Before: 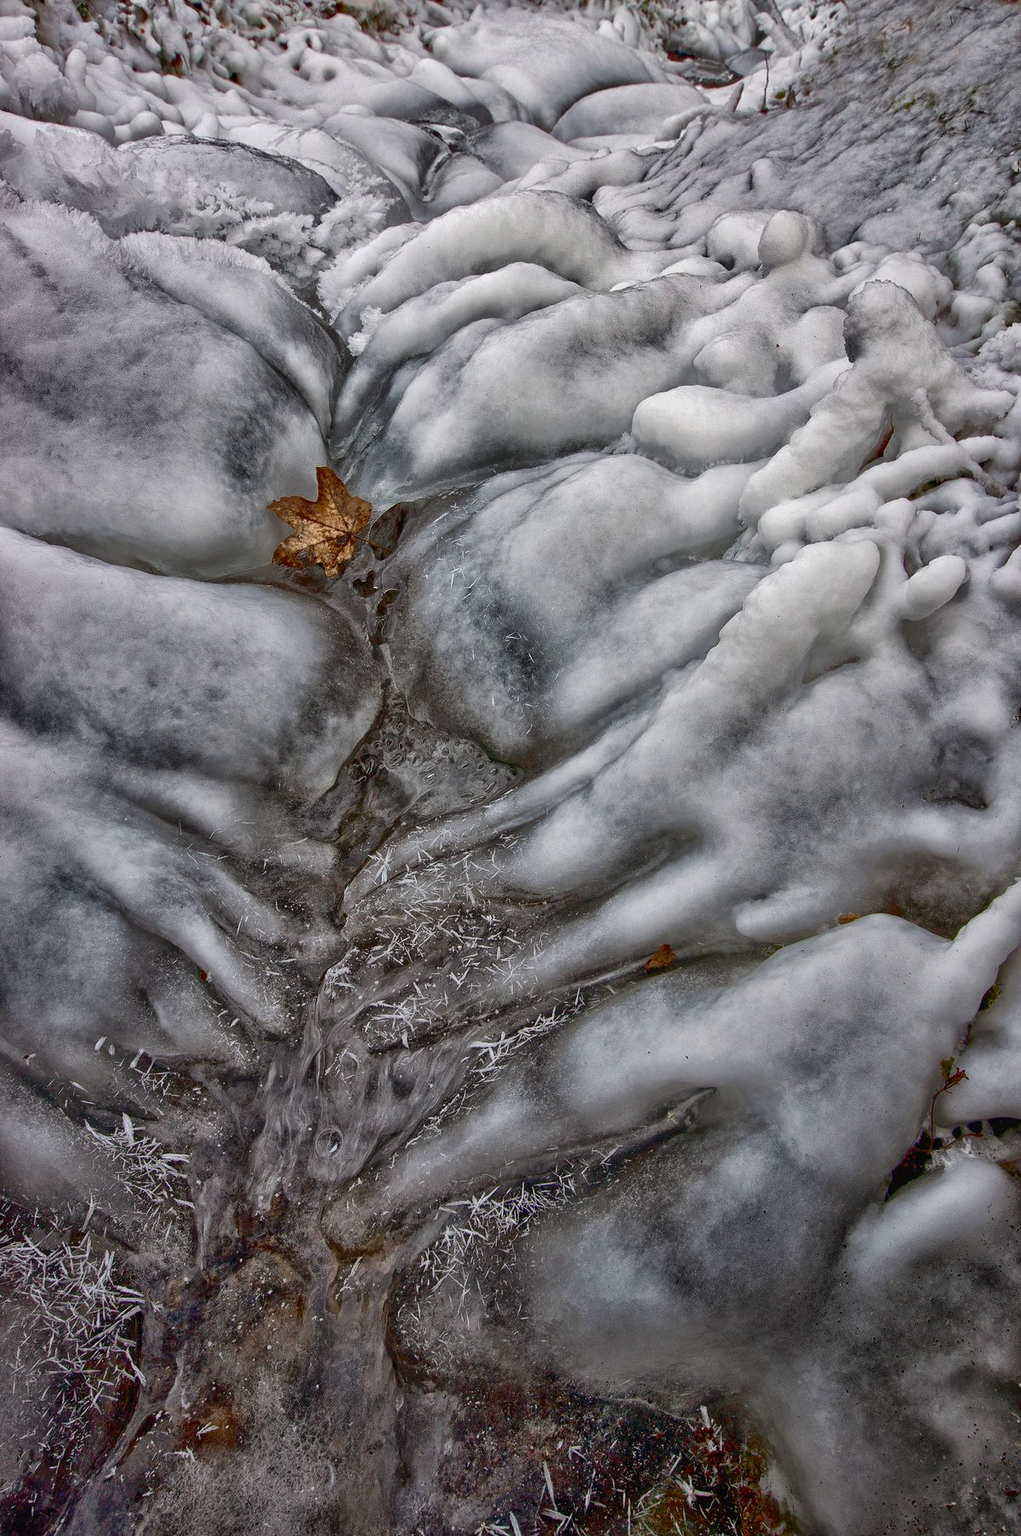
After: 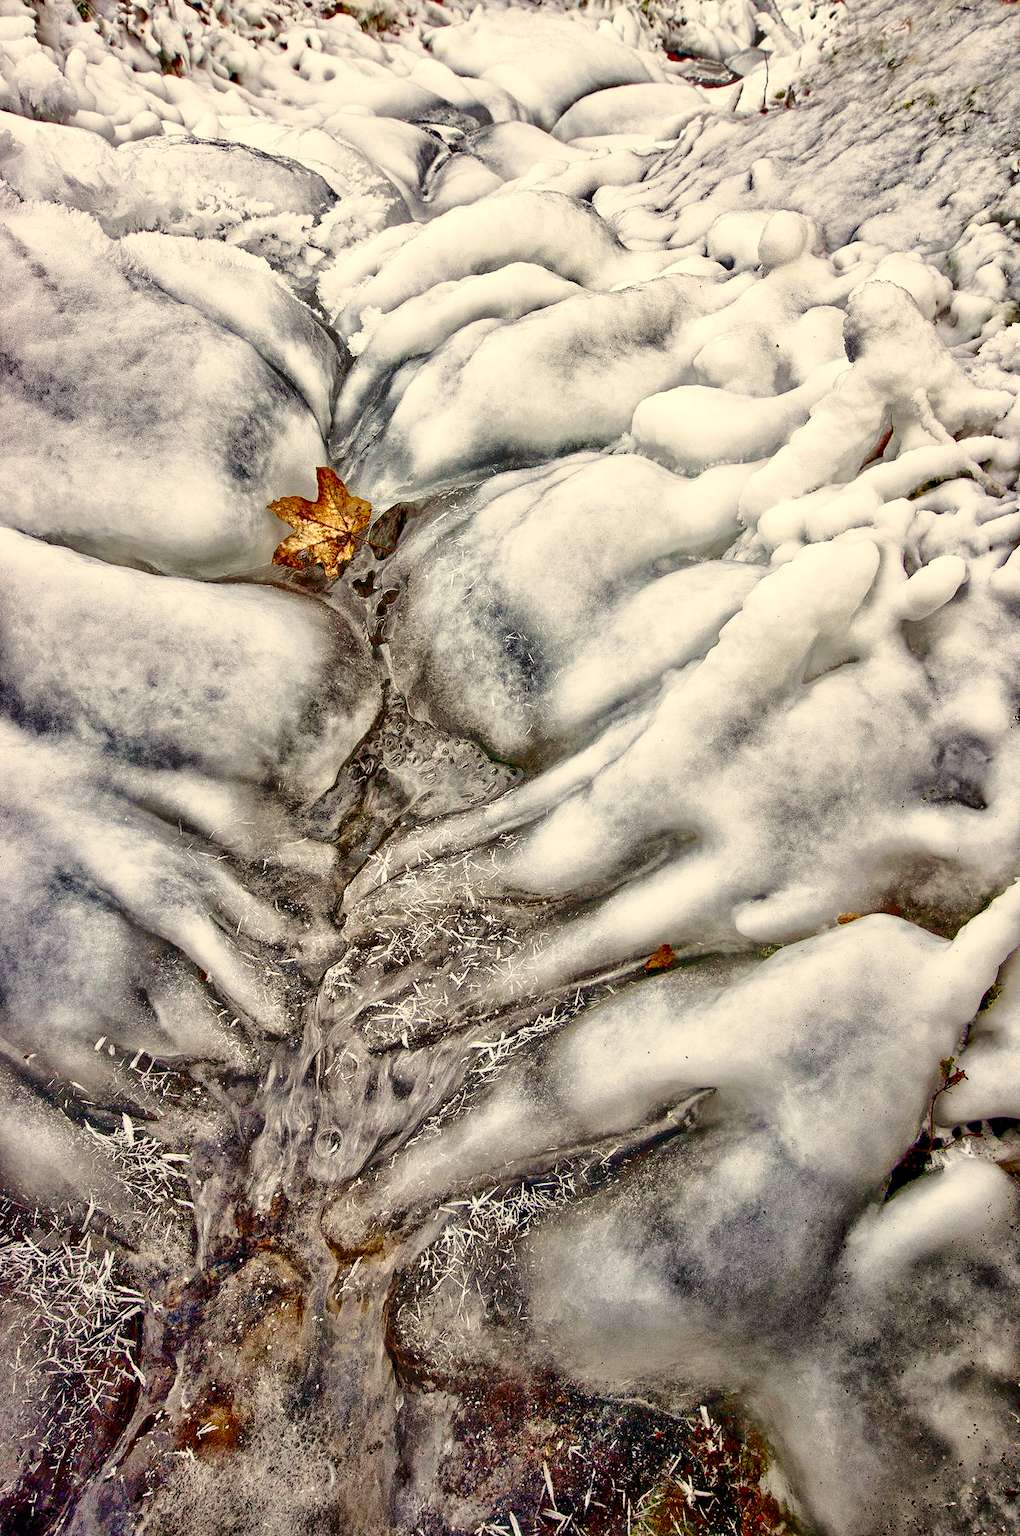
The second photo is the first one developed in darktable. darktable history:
color correction: highlights a* 1.39, highlights b* 17.83
base curve: curves: ch0 [(0, 0) (0.028, 0.03) (0.121, 0.232) (0.46, 0.748) (0.859, 0.968) (1, 1)], preserve colors none
exposure: black level correction 0.005, exposure 0.417 EV, compensate highlight preservation false
